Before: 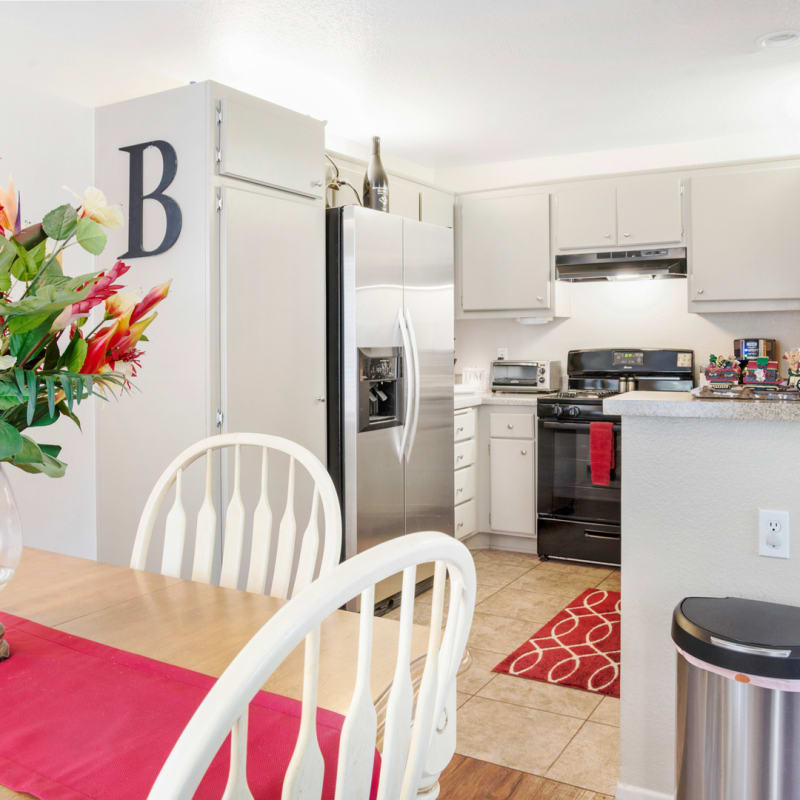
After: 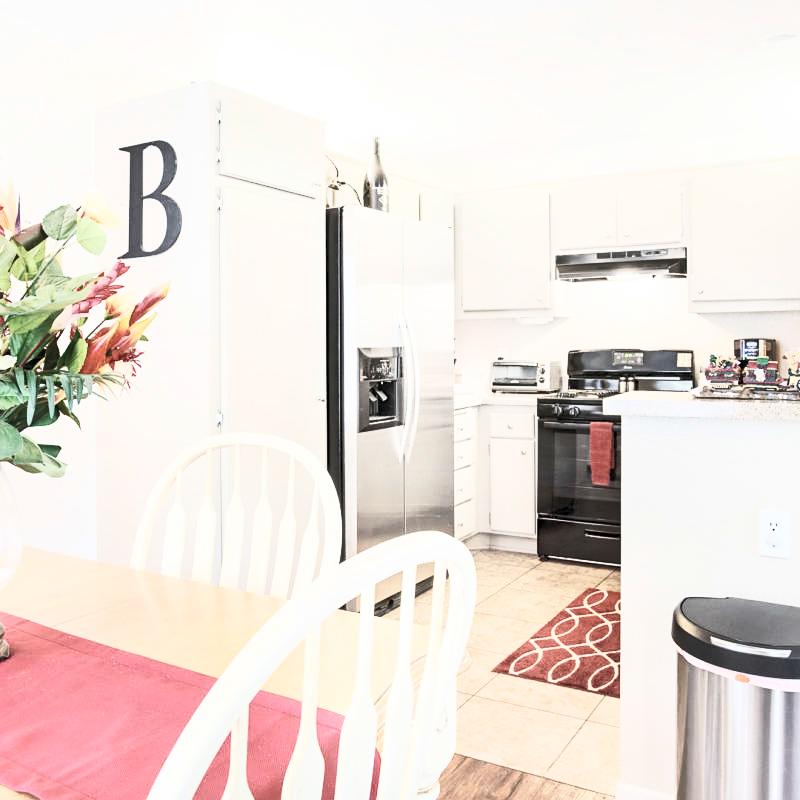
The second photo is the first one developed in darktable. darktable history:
sharpen: amount 0.2
contrast brightness saturation: contrast 0.564, brightness 0.574, saturation -0.347
